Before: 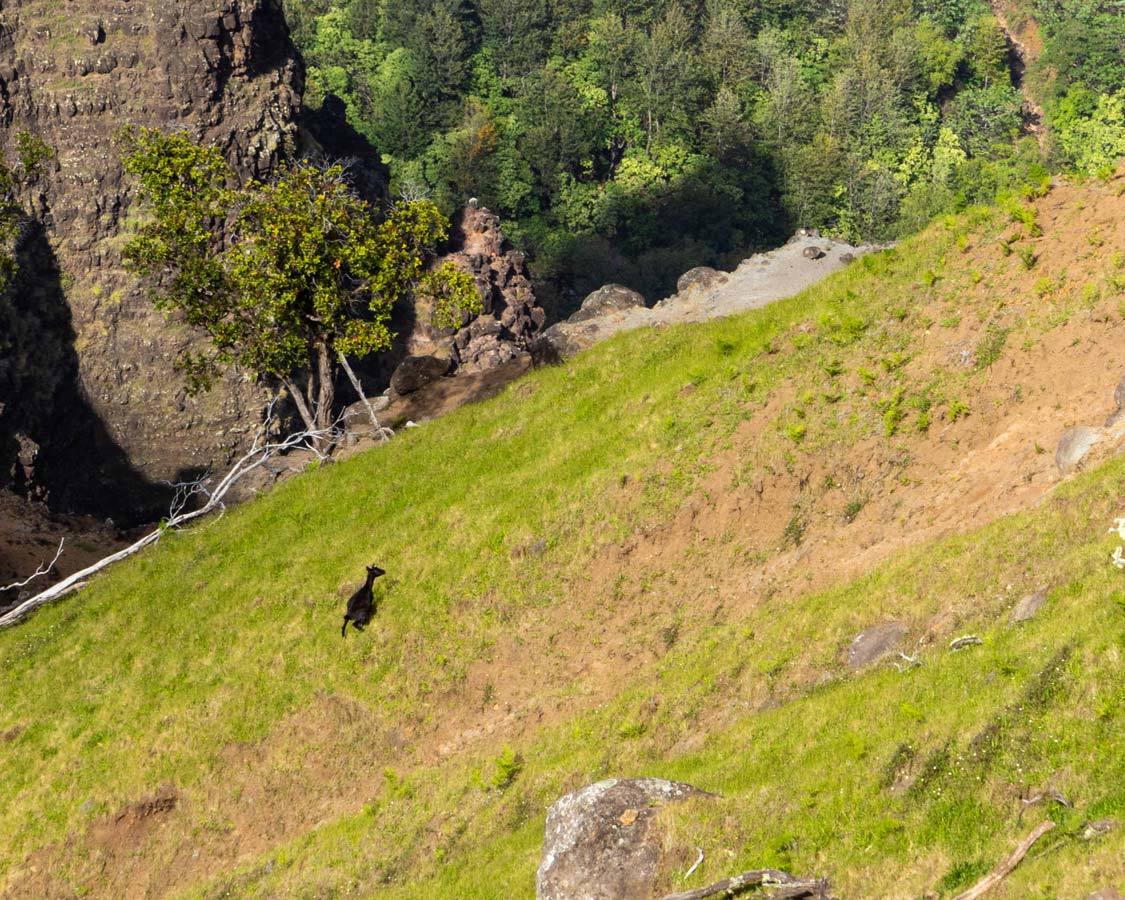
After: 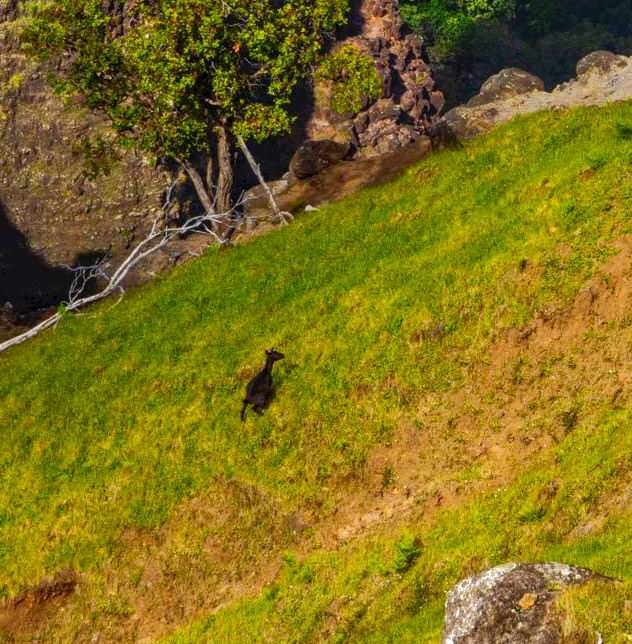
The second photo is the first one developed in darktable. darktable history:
color correction: highlights b* 0.01, saturation 1.34
crop: left 8.991%, top 24.024%, right 34.795%, bottom 4.408%
contrast brightness saturation: brightness -0.215, saturation 0.084
tone equalizer: -8 EV -0.518 EV, -7 EV -0.33 EV, -6 EV -0.07 EV, -5 EV 0.442 EV, -4 EV 0.969 EV, -3 EV 0.788 EV, -2 EV -0.013 EV, -1 EV 0.137 EV, +0 EV -0.016 EV, mask exposure compensation -0.511 EV
local contrast: on, module defaults
tone curve: curves: ch0 [(0, 0) (0.003, 0.08) (0.011, 0.088) (0.025, 0.104) (0.044, 0.122) (0.069, 0.141) (0.1, 0.161) (0.136, 0.181) (0.177, 0.209) (0.224, 0.246) (0.277, 0.293) (0.335, 0.343) (0.399, 0.399) (0.468, 0.464) (0.543, 0.54) (0.623, 0.616) (0.709, 0.694) (0.801, 0.757) (0.898, 0.821) (1, 1)], color space Lab, independent channels, preserve colors none
